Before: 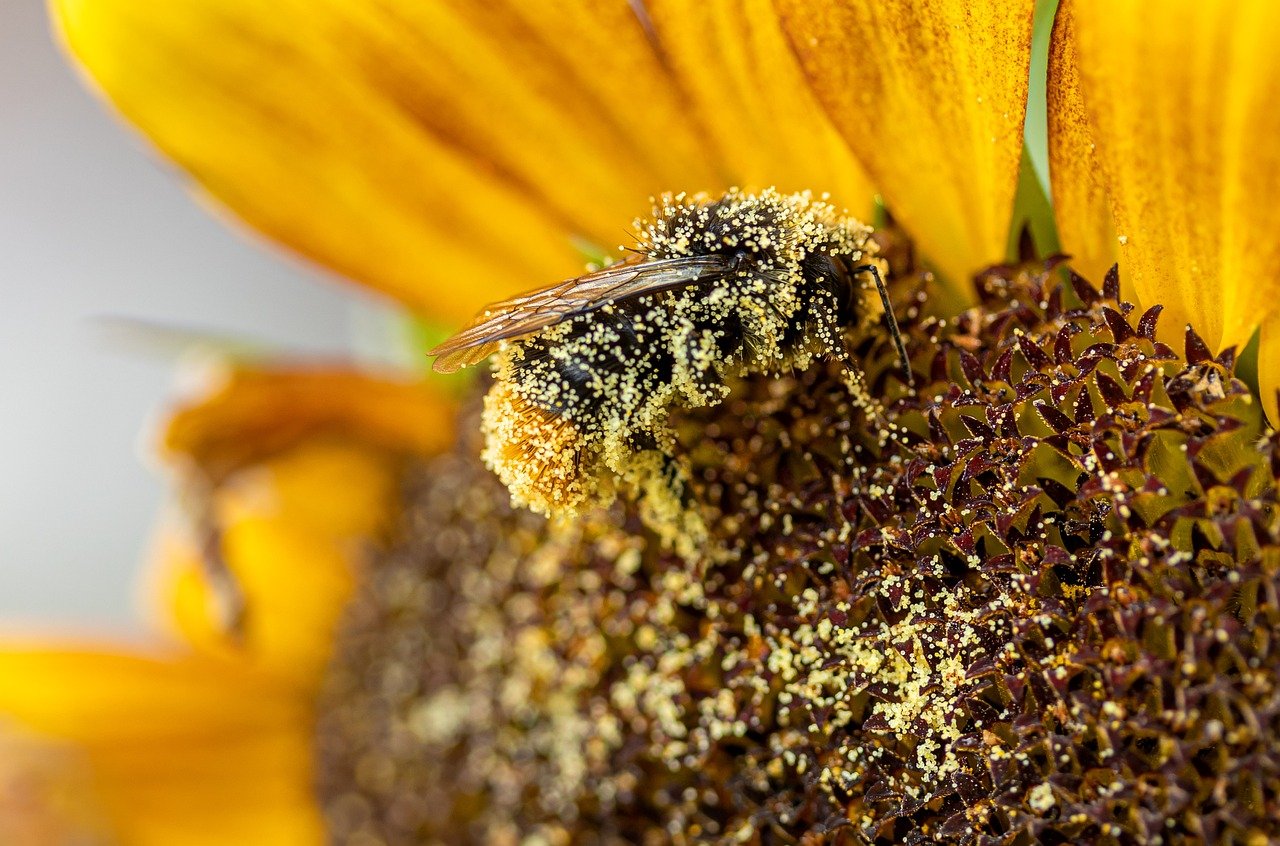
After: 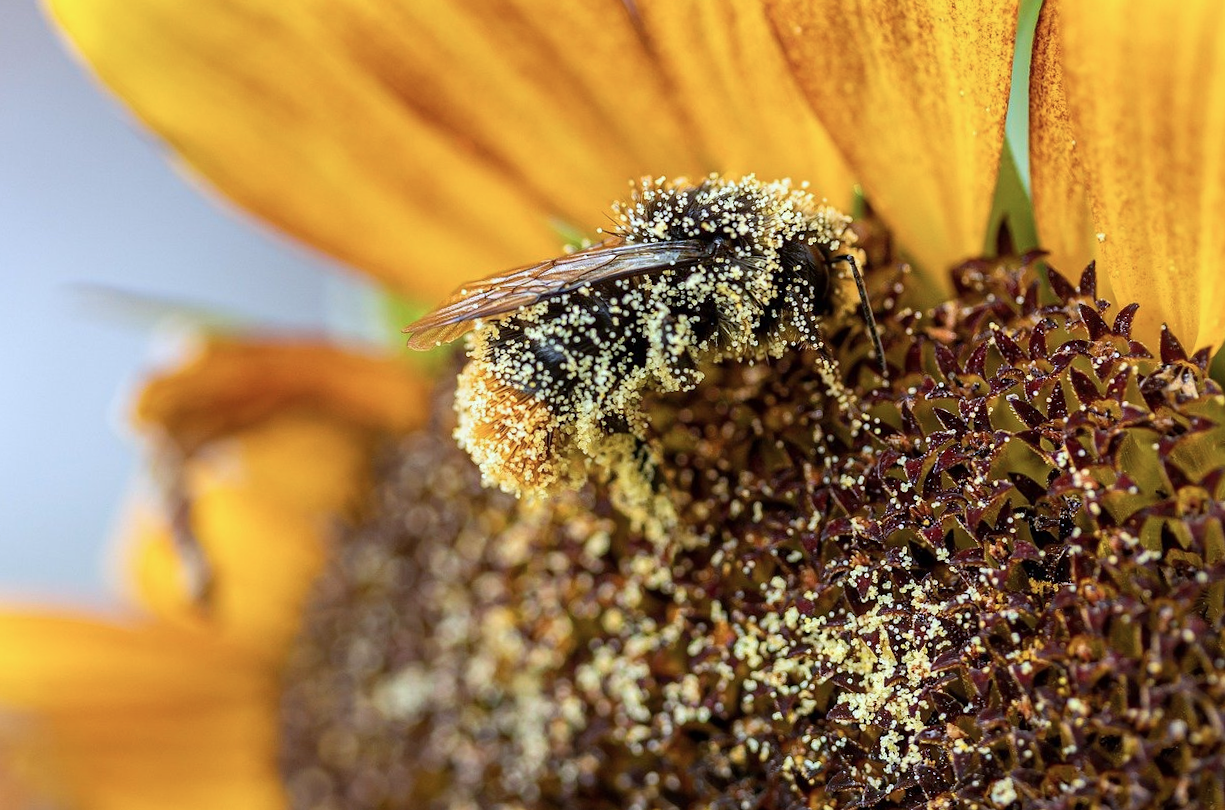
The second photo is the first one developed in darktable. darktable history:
crop and rotate: angle -1.69°
color correction: highlights a* -2.24, highlights b* -18.1
